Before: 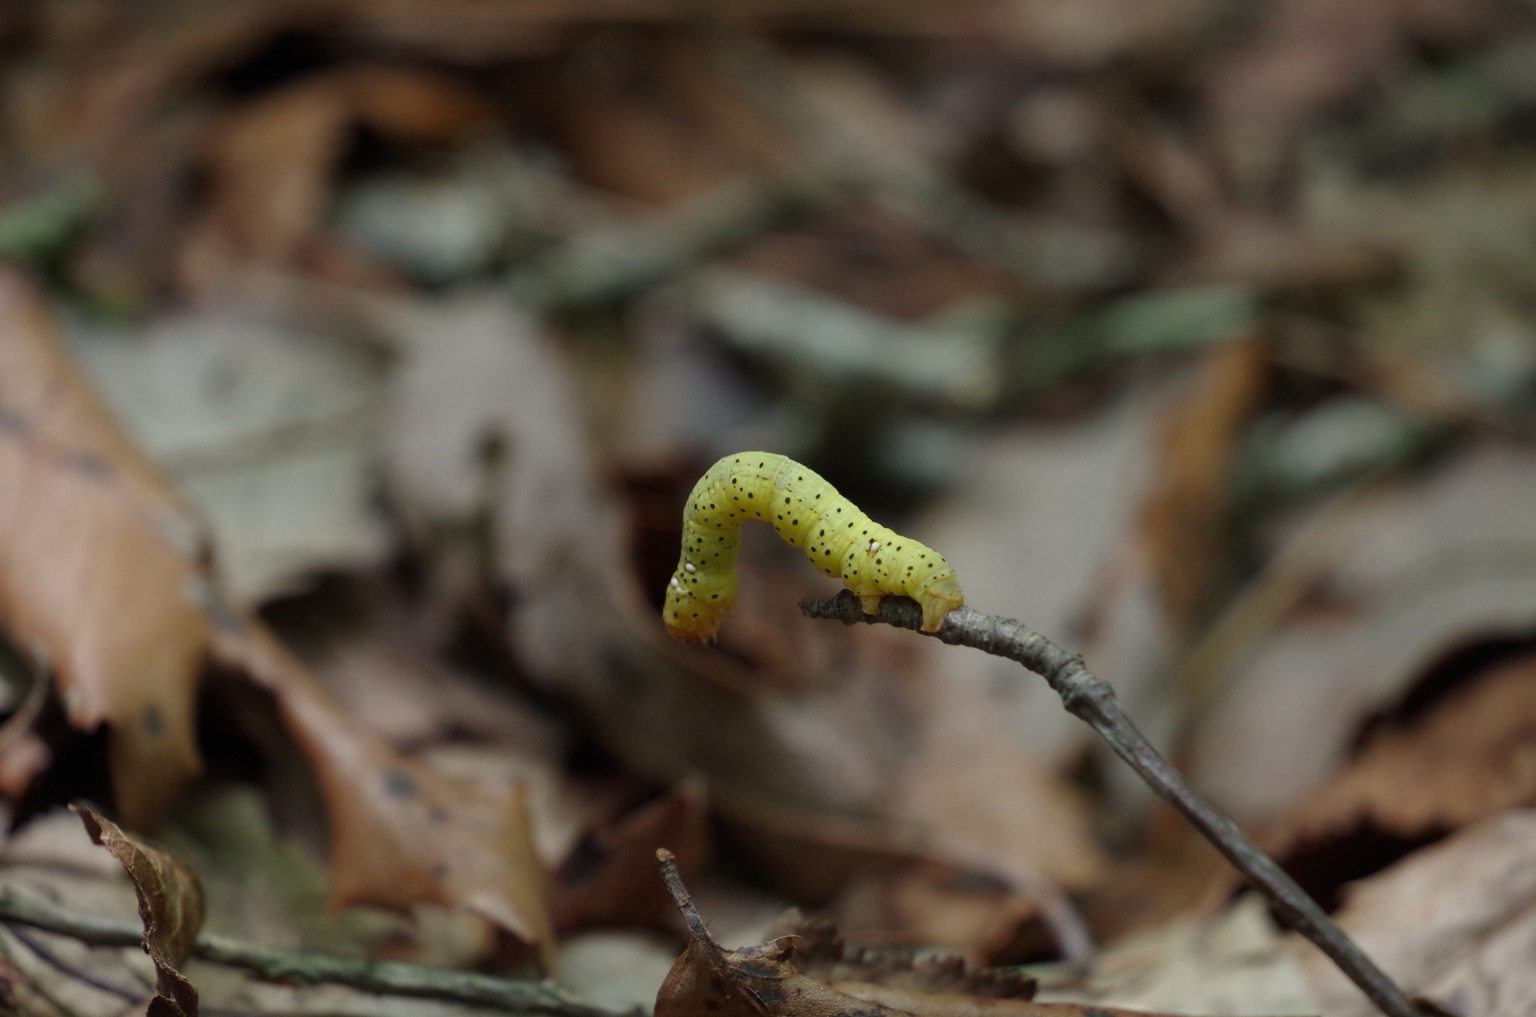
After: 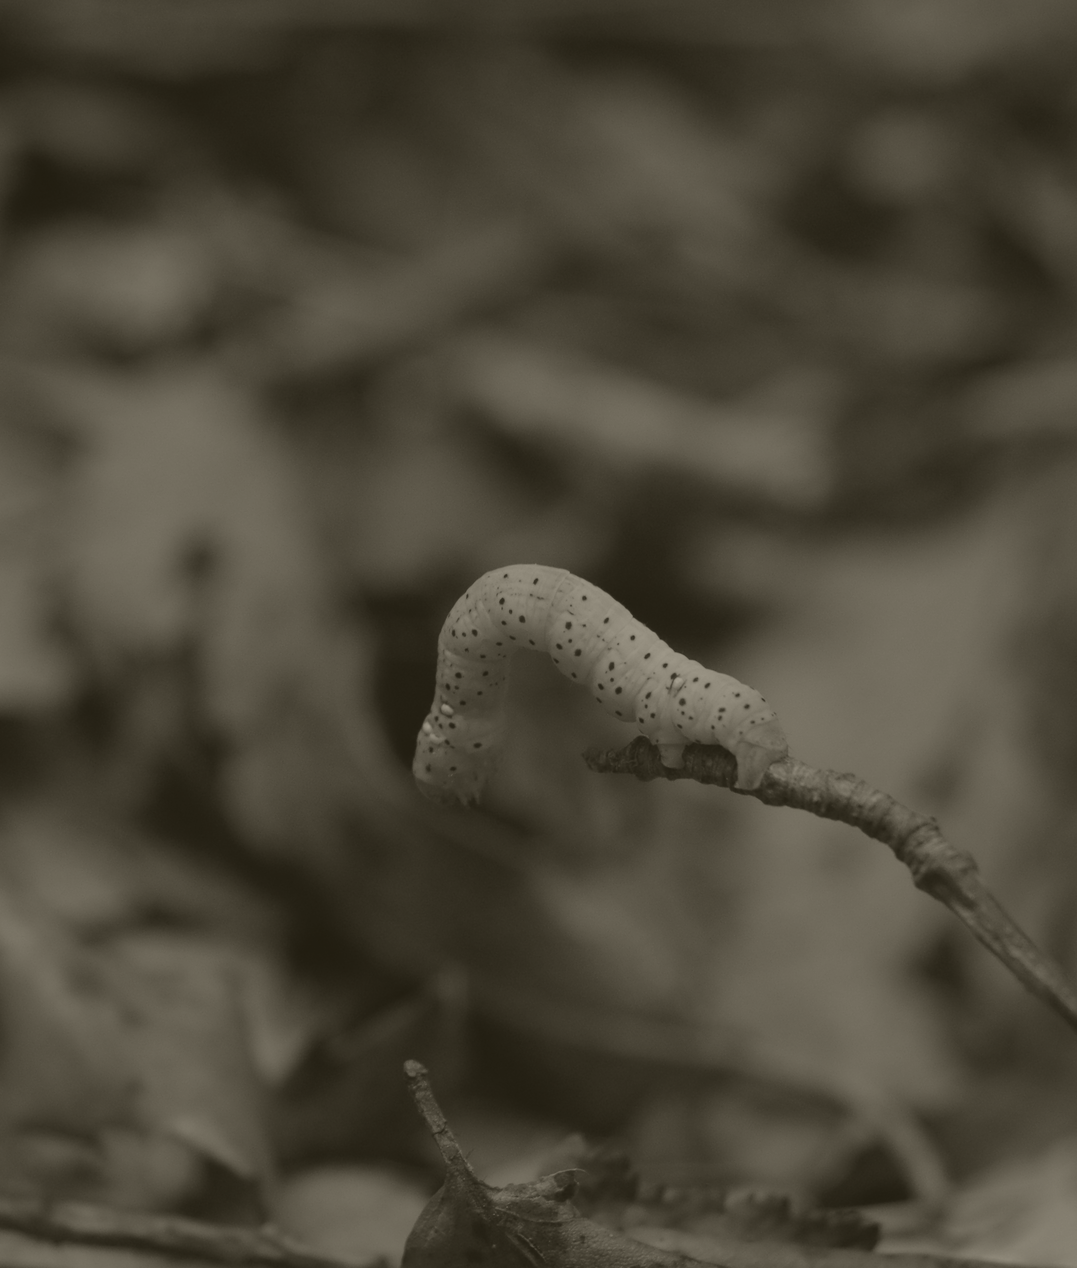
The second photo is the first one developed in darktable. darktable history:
crop: left 21.674%, right 22.086%
colorize: hue 41.44°, saturation 22%, source mix 60%, lightness 10.61%
